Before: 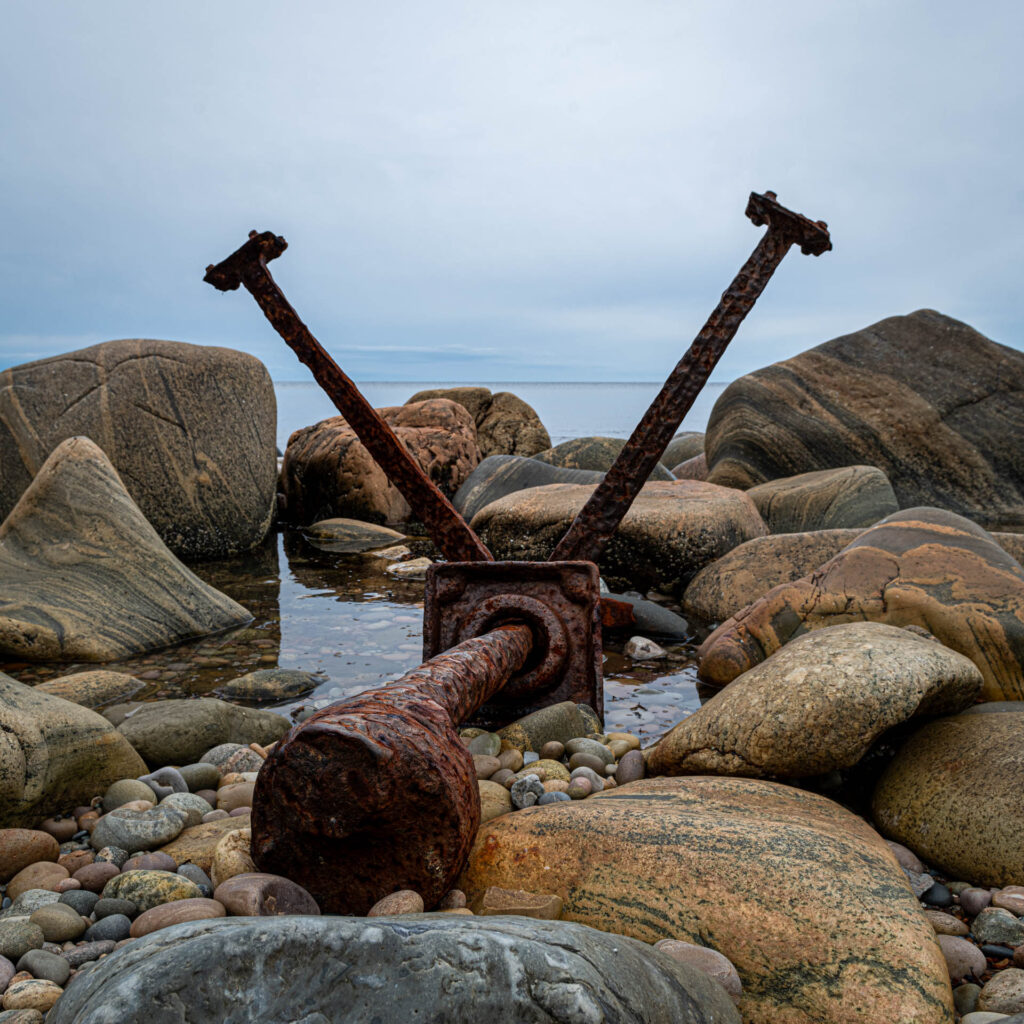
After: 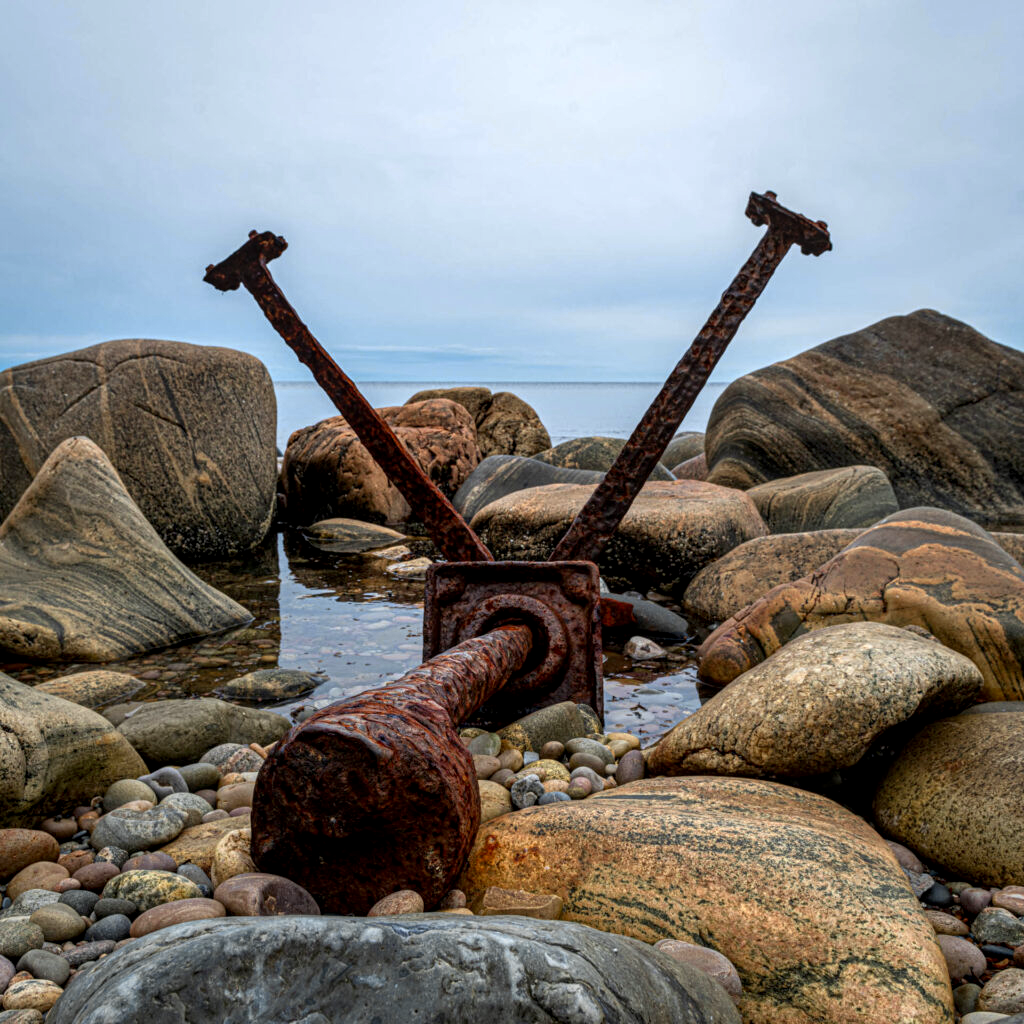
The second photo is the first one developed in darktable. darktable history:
color zones: curves: ch0 [(0.004, 0.305) (0.261, 0.623) (0.389, 0.399) (0.708, 0.571) (0.947, 0.34)]; ch1 [(0.025, 0.645) (0.229, 0.584) (0.326, 0.551) (0.484, 0.262) (0.757, 0.643)]
local contrast: detail 130%
